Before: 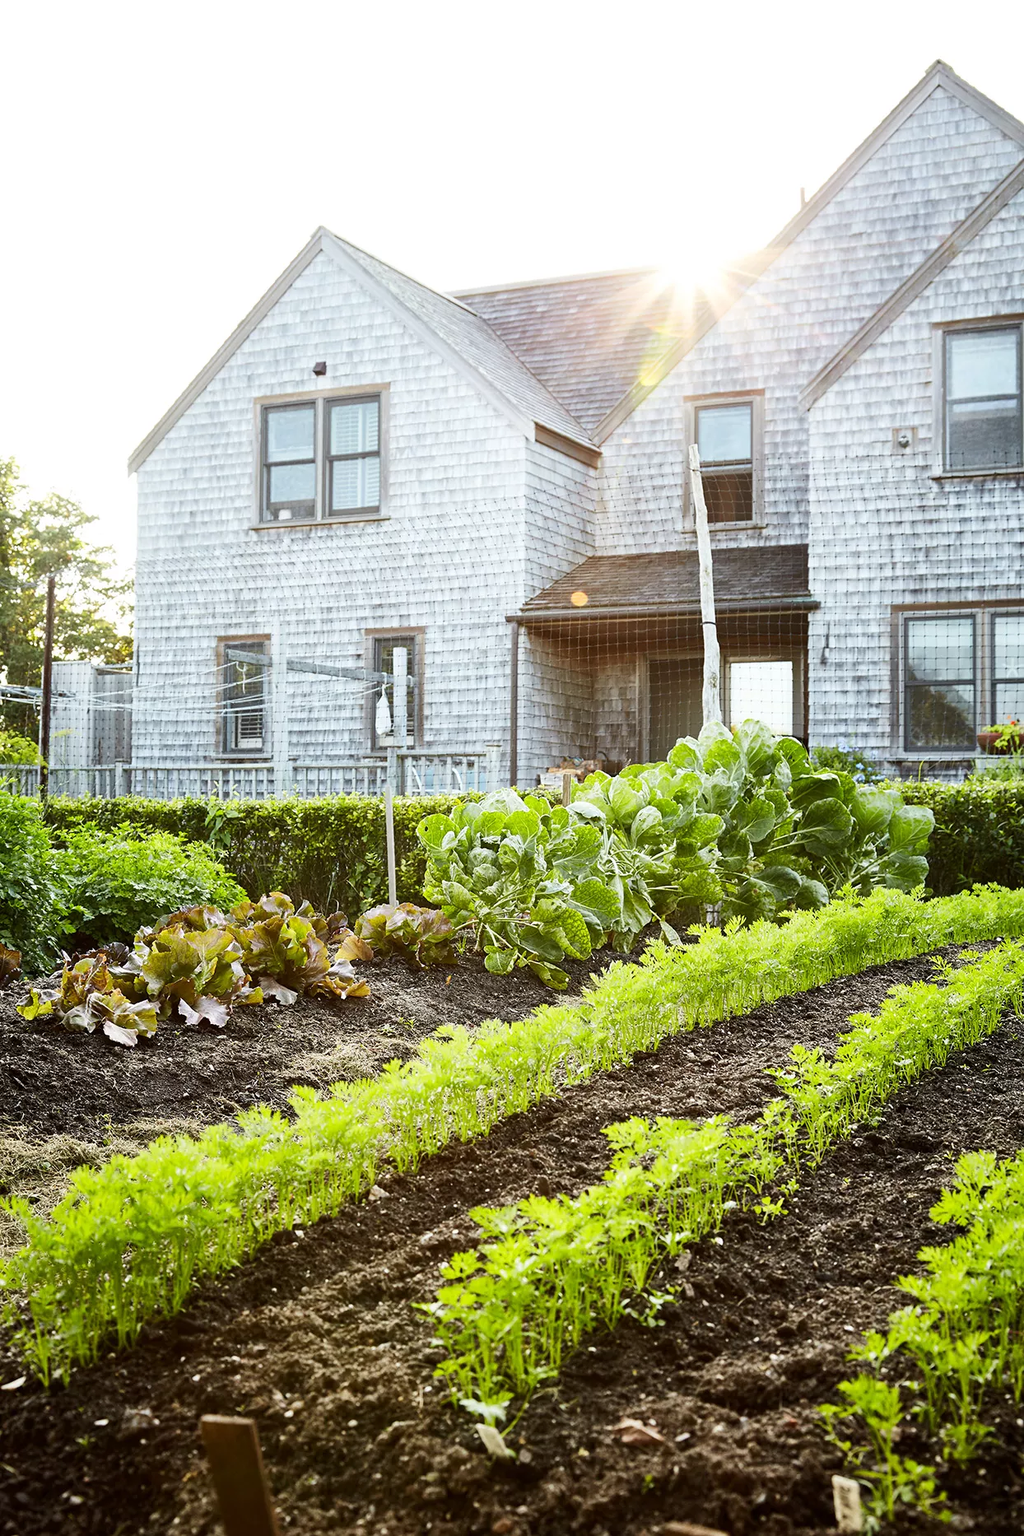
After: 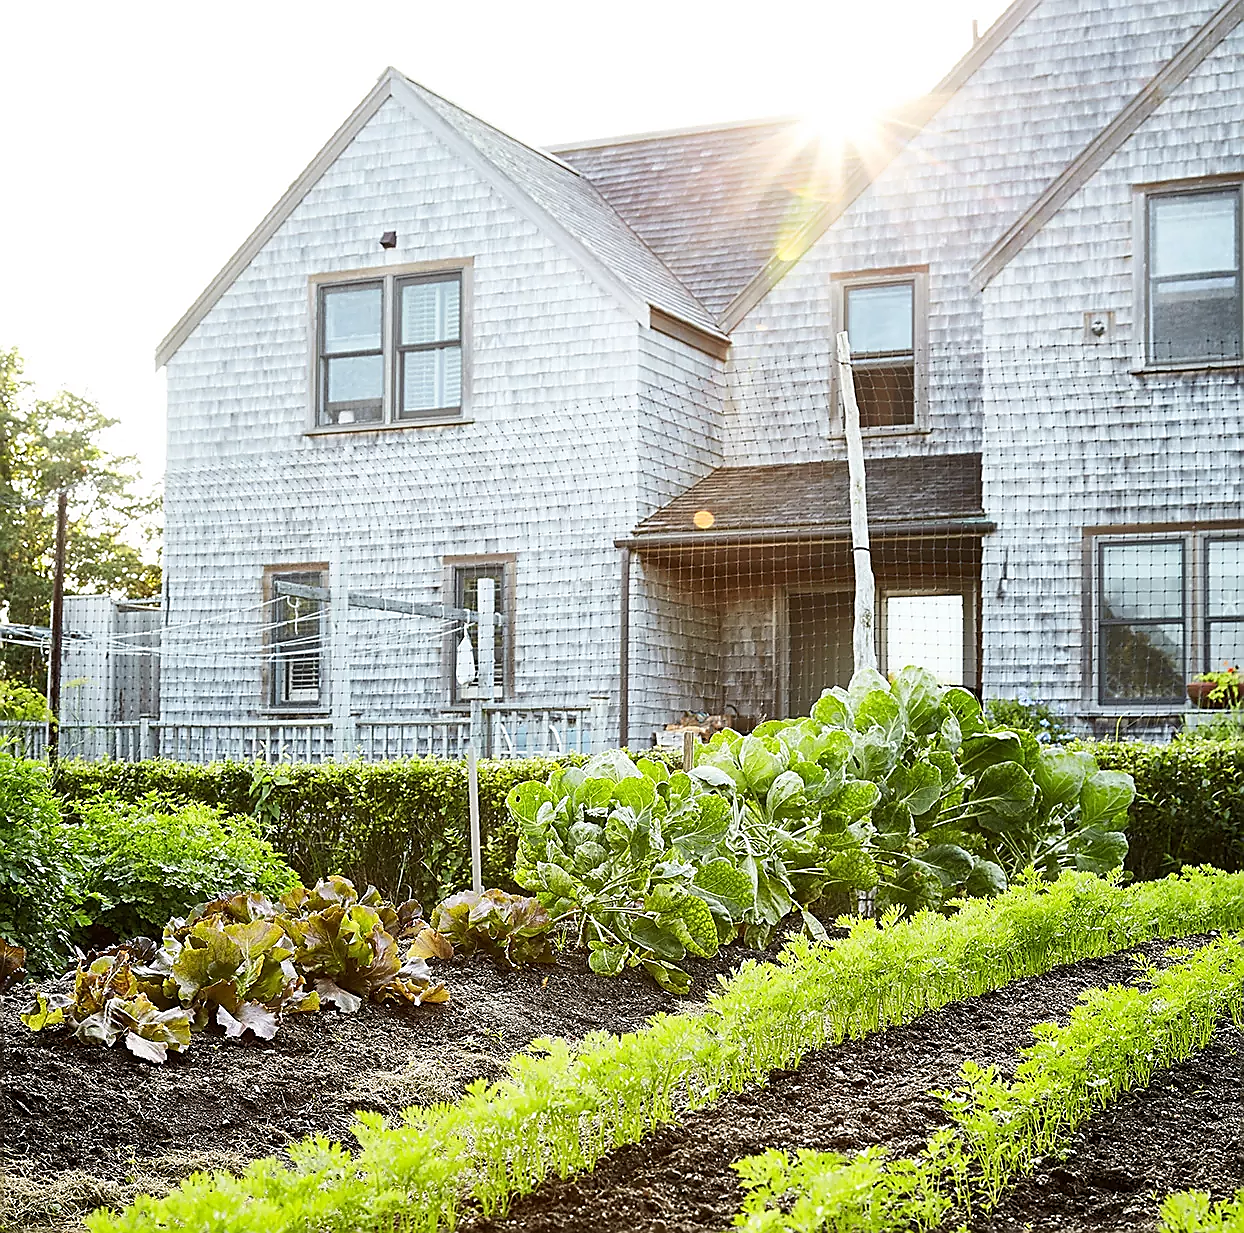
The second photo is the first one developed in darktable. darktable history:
crop: top 11.181%, bottom 22.718%
sharpen: radius 1.382, amount 1.24, threshold 0.713
